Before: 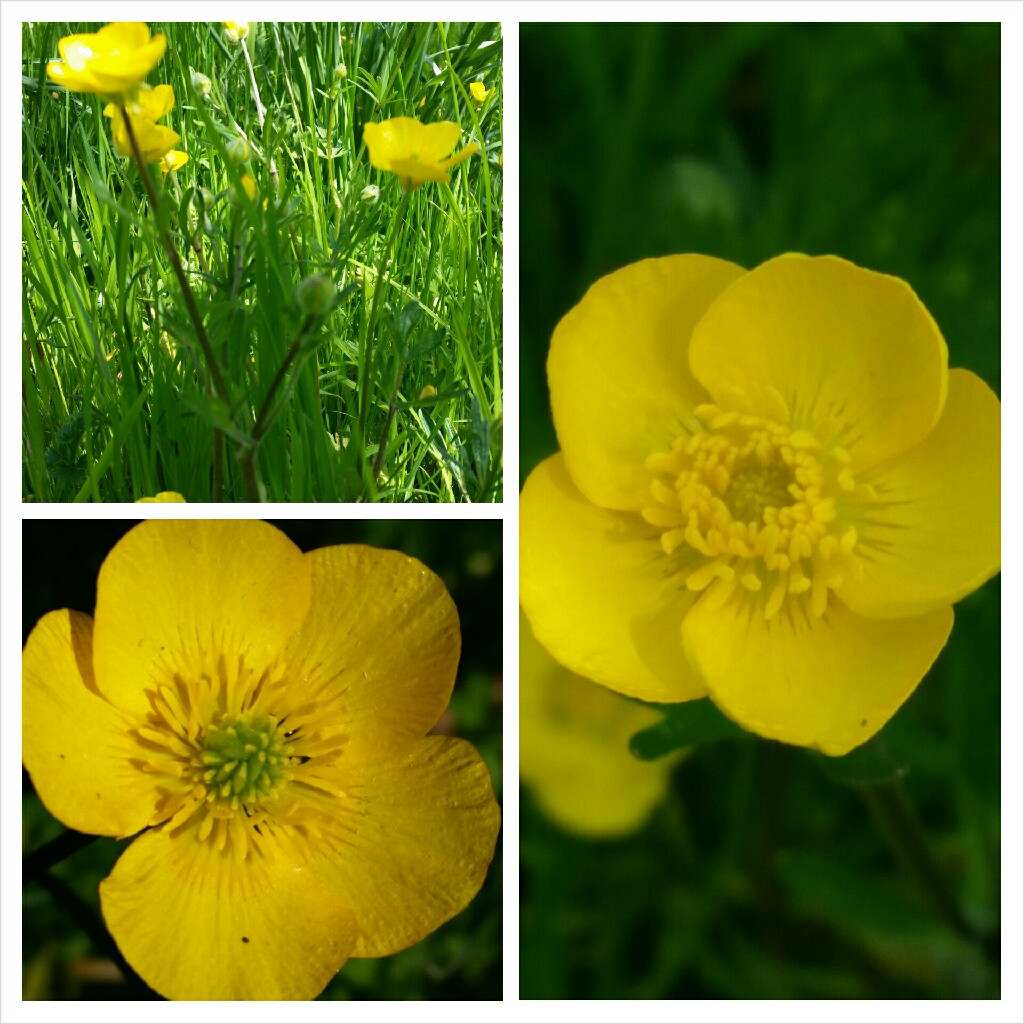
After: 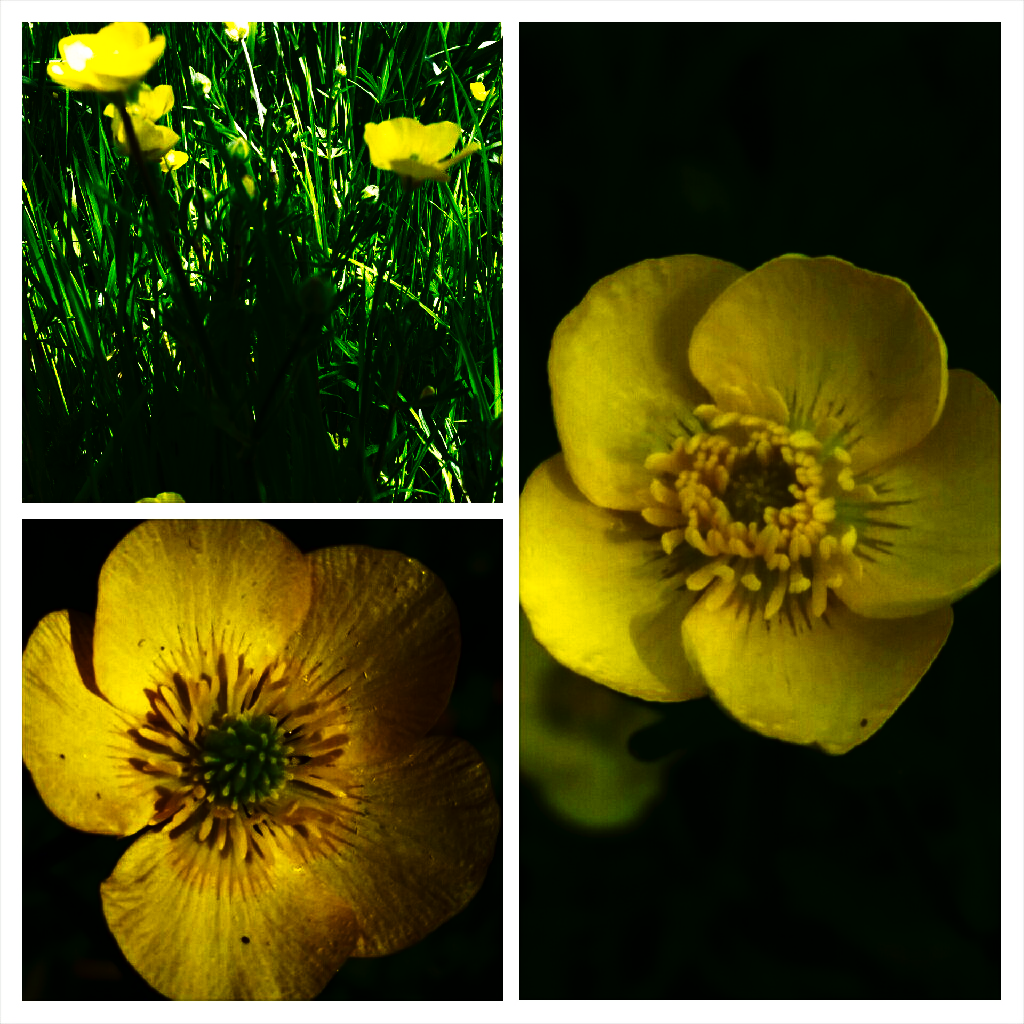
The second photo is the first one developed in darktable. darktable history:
tone curve: curves: ch0 [(0, 0) (0.003, 0.003) (0.011, 0.006) (0.025, 0.01) (0.044, 0.016) (0.069, 0.02) (0.1, 0.025) (0.136, 0.034) (0.177, 0.051) (0.224, 0.08) (0.277, 0.131) (0.335, 0.209) (0.399, 0.328) (0.468, 0.47) (0.543, 0.629) (0.623, 0.788) (0.709, 0.903) (0.801, 0.965) (0.898, 0.989) (1, 1)], preserve colors none
contrast brightness saturation: brightness -0.516
